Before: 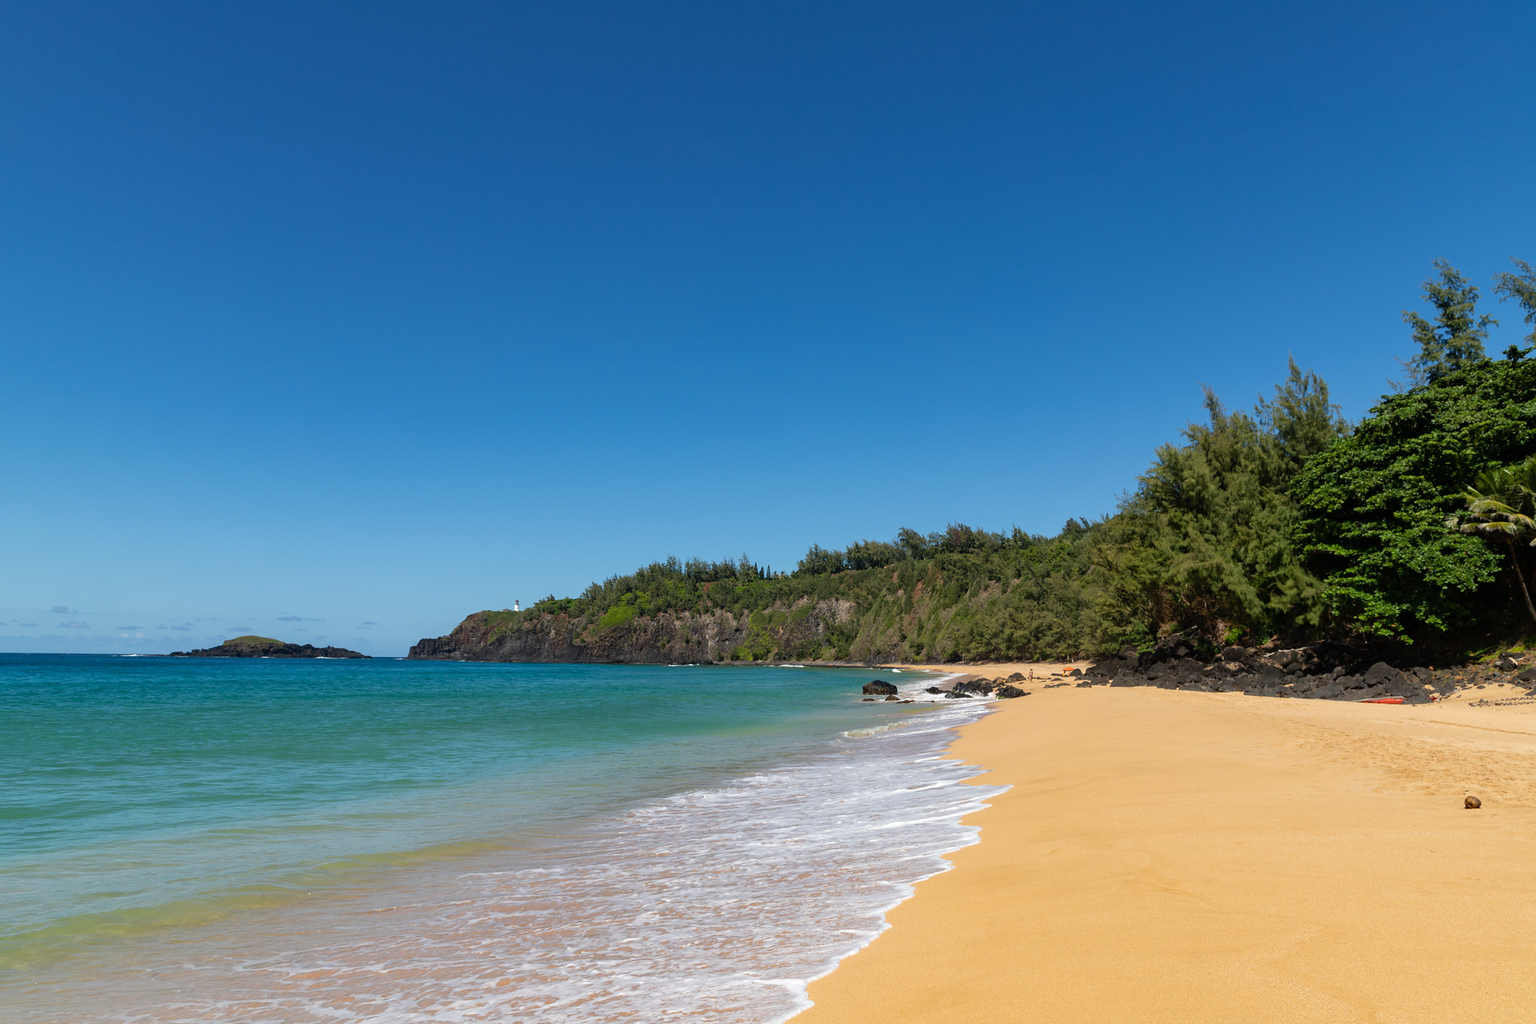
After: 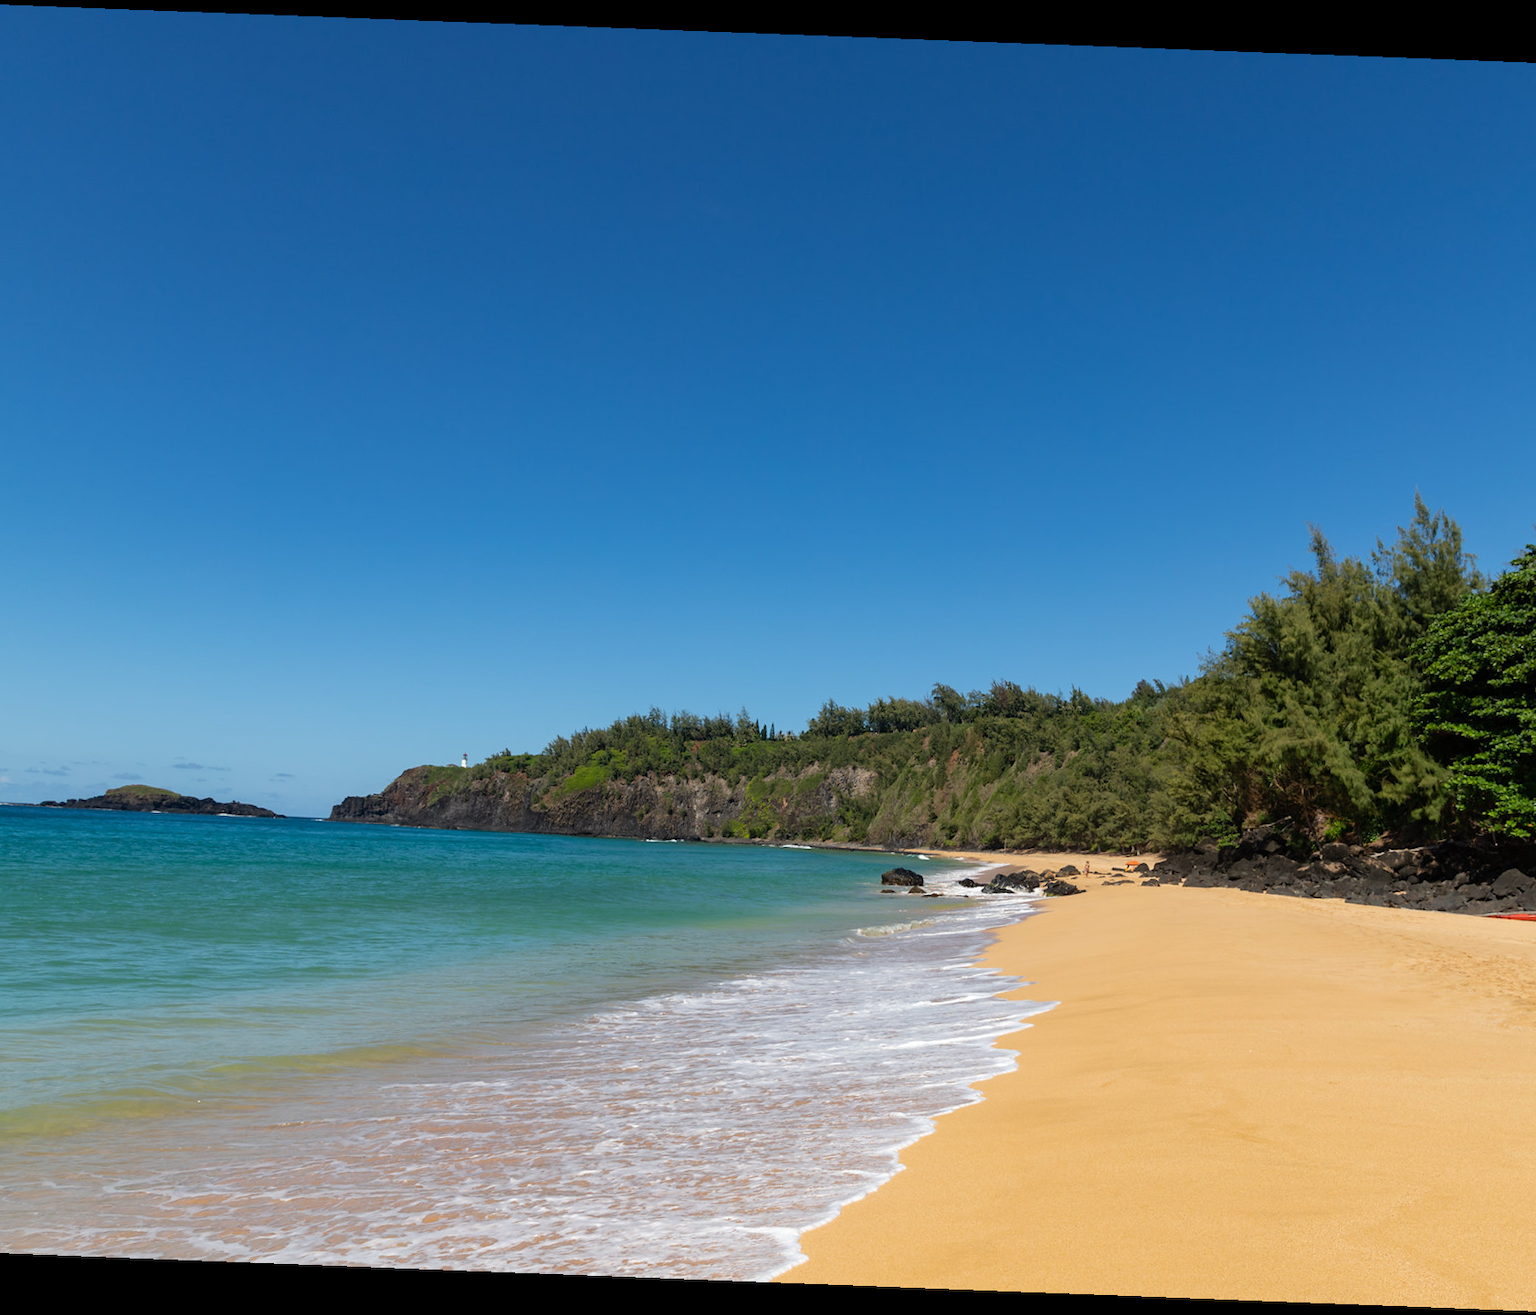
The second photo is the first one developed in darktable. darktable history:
crop and rotate: left 9.597%, right 10.195%
rotate and perspective: rotation 2.17°, automatic cropping off
